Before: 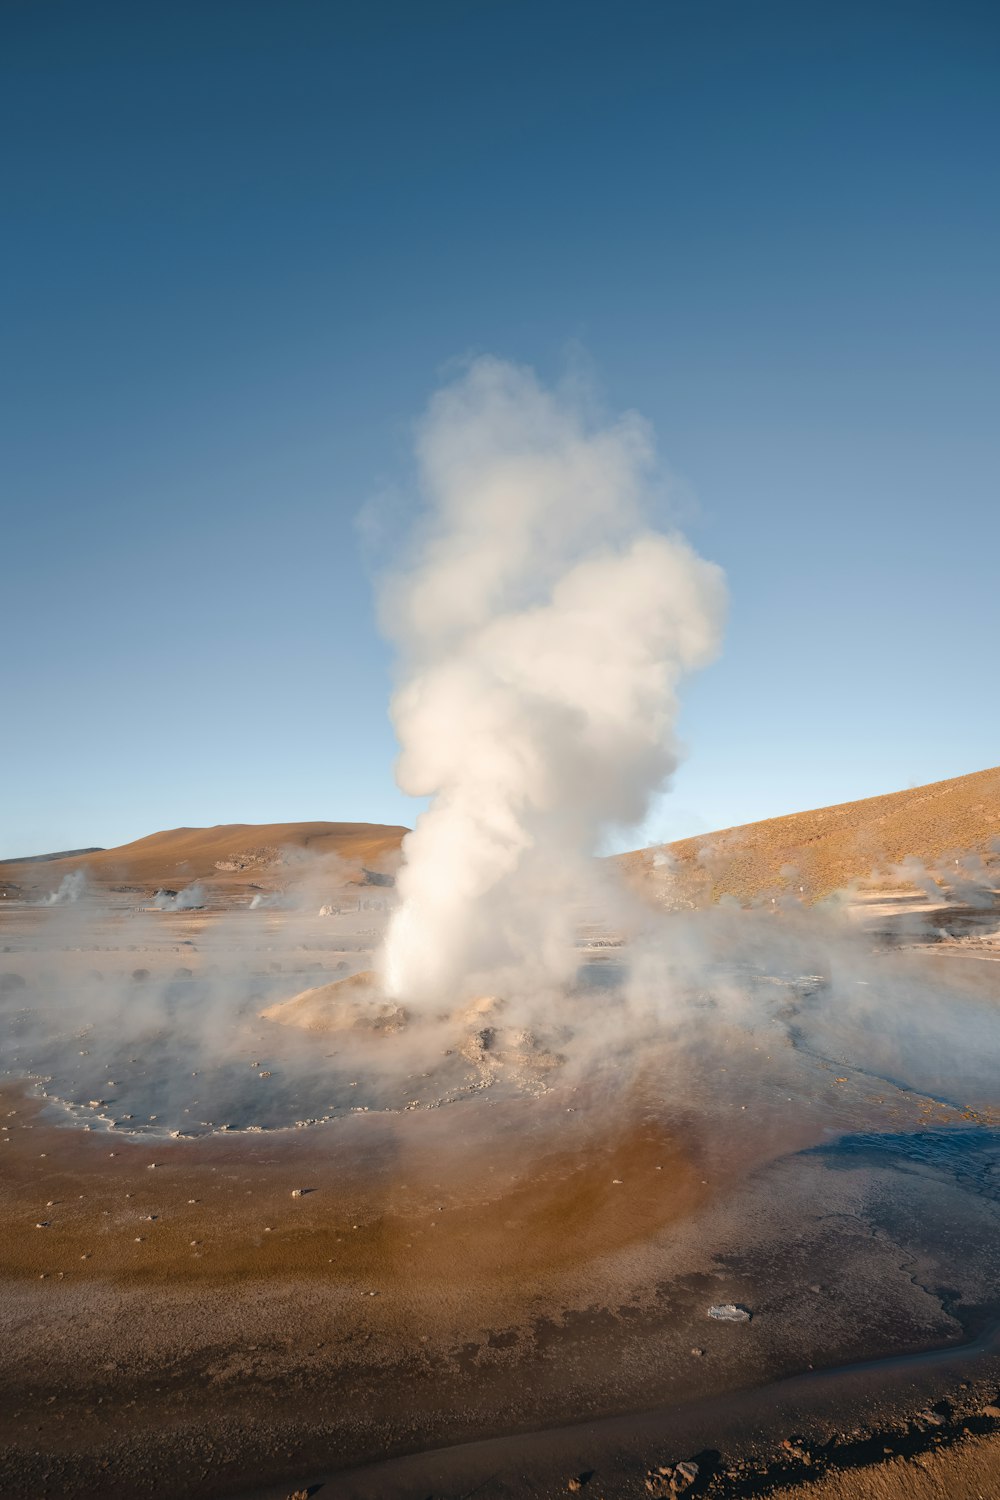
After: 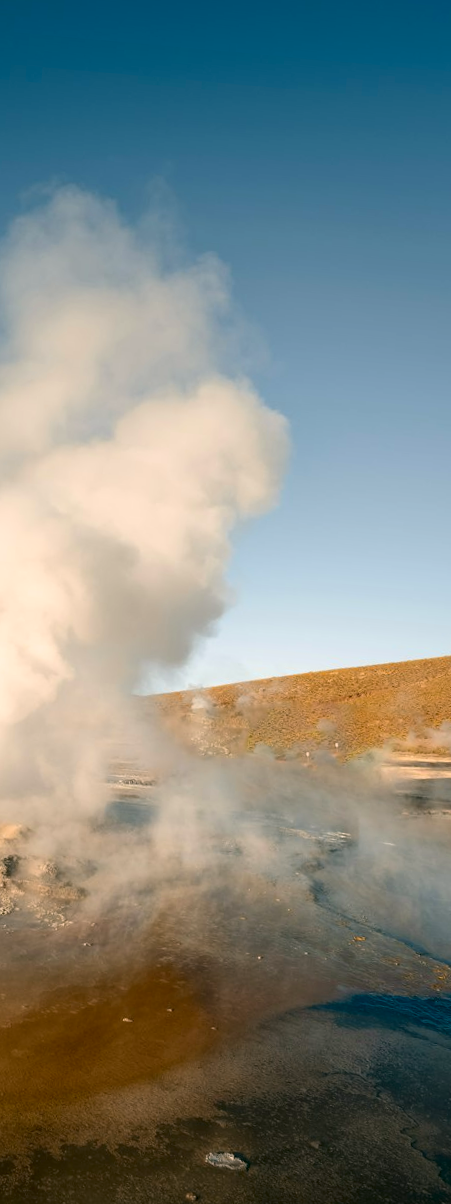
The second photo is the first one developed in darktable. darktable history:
rotate and perspective: rotation 5.12°, automatic cropping off
color correction: highlights a* 4.02, highlights b* 4.98, shadows a* -7.55, shadows b* 4.98
crop: left 45.721%, top 13.393%, right 14.118%, bottom 10.01%
contrast brightness saturation: contrast 0.12, brightness -0.12, saturation 0.2
